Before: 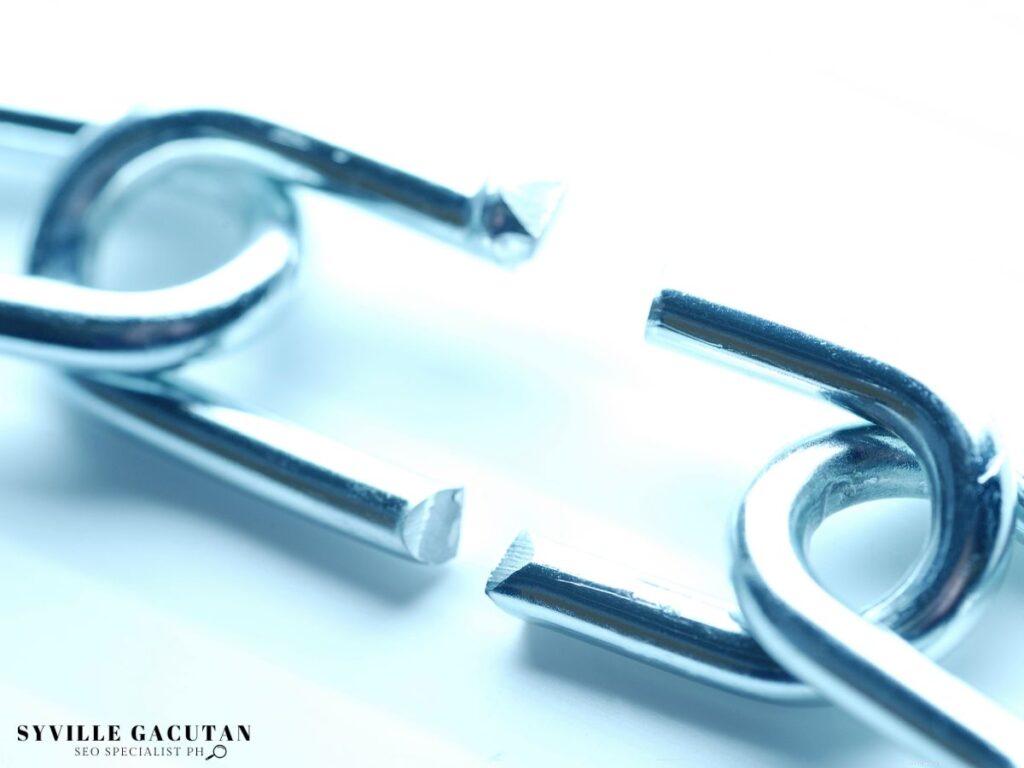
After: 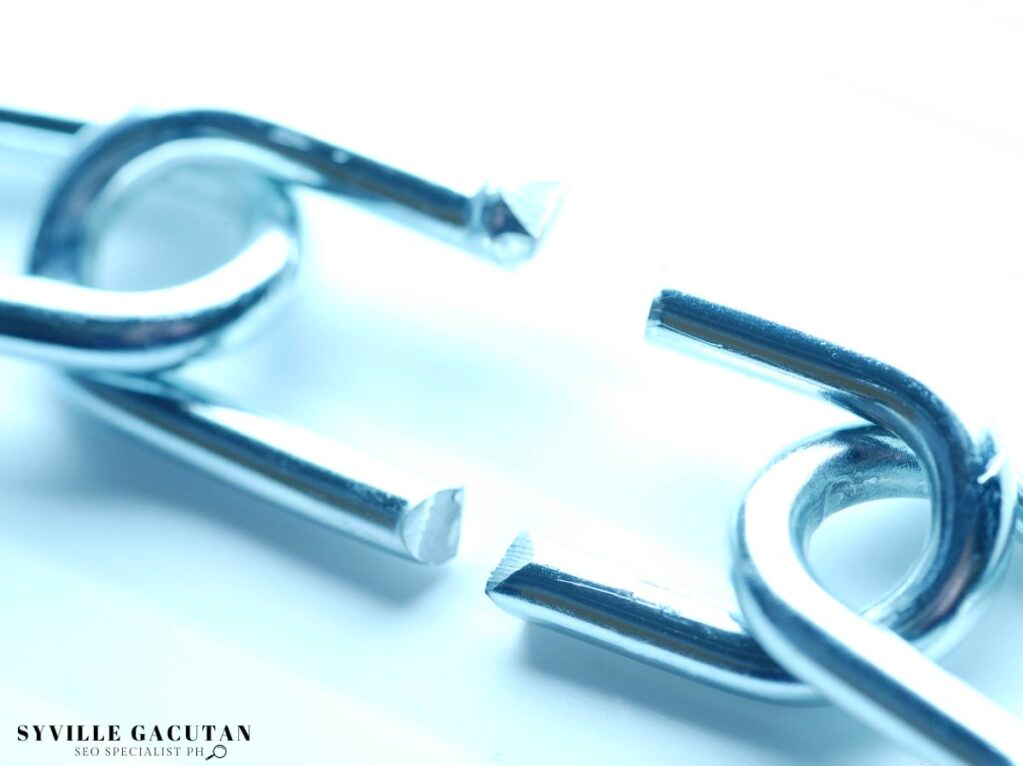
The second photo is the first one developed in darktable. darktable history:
contrast brightness saturation: contrast 0.027, brightness 0.056, saturation 0.121
crop: top 0.043%, bottom 0.141%
